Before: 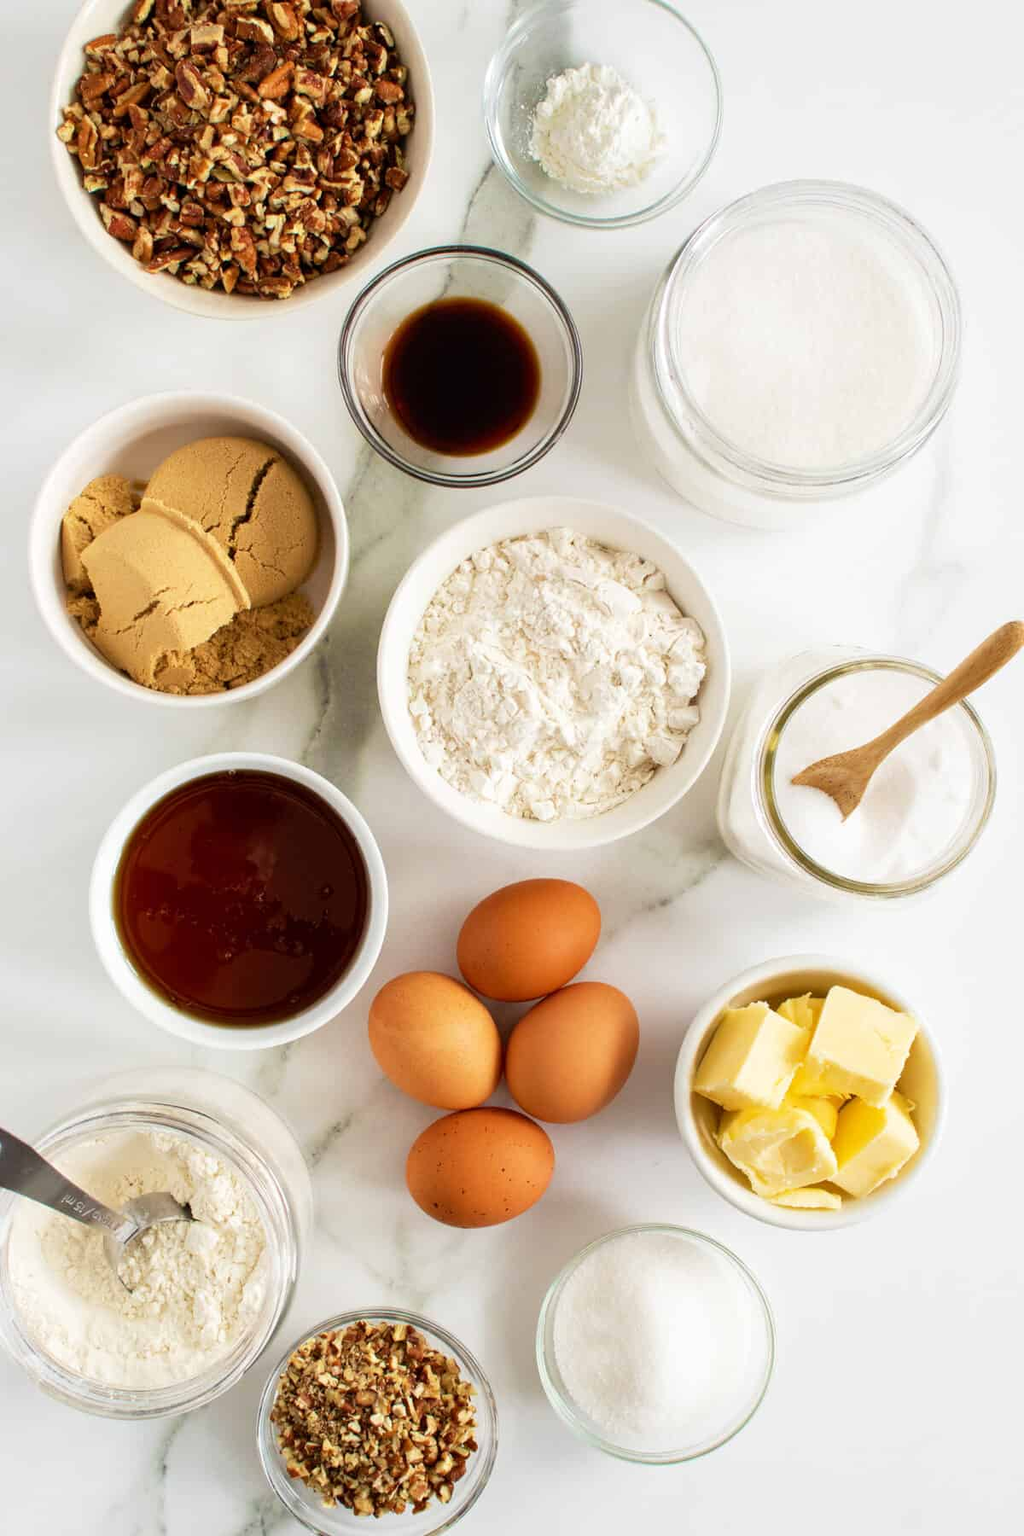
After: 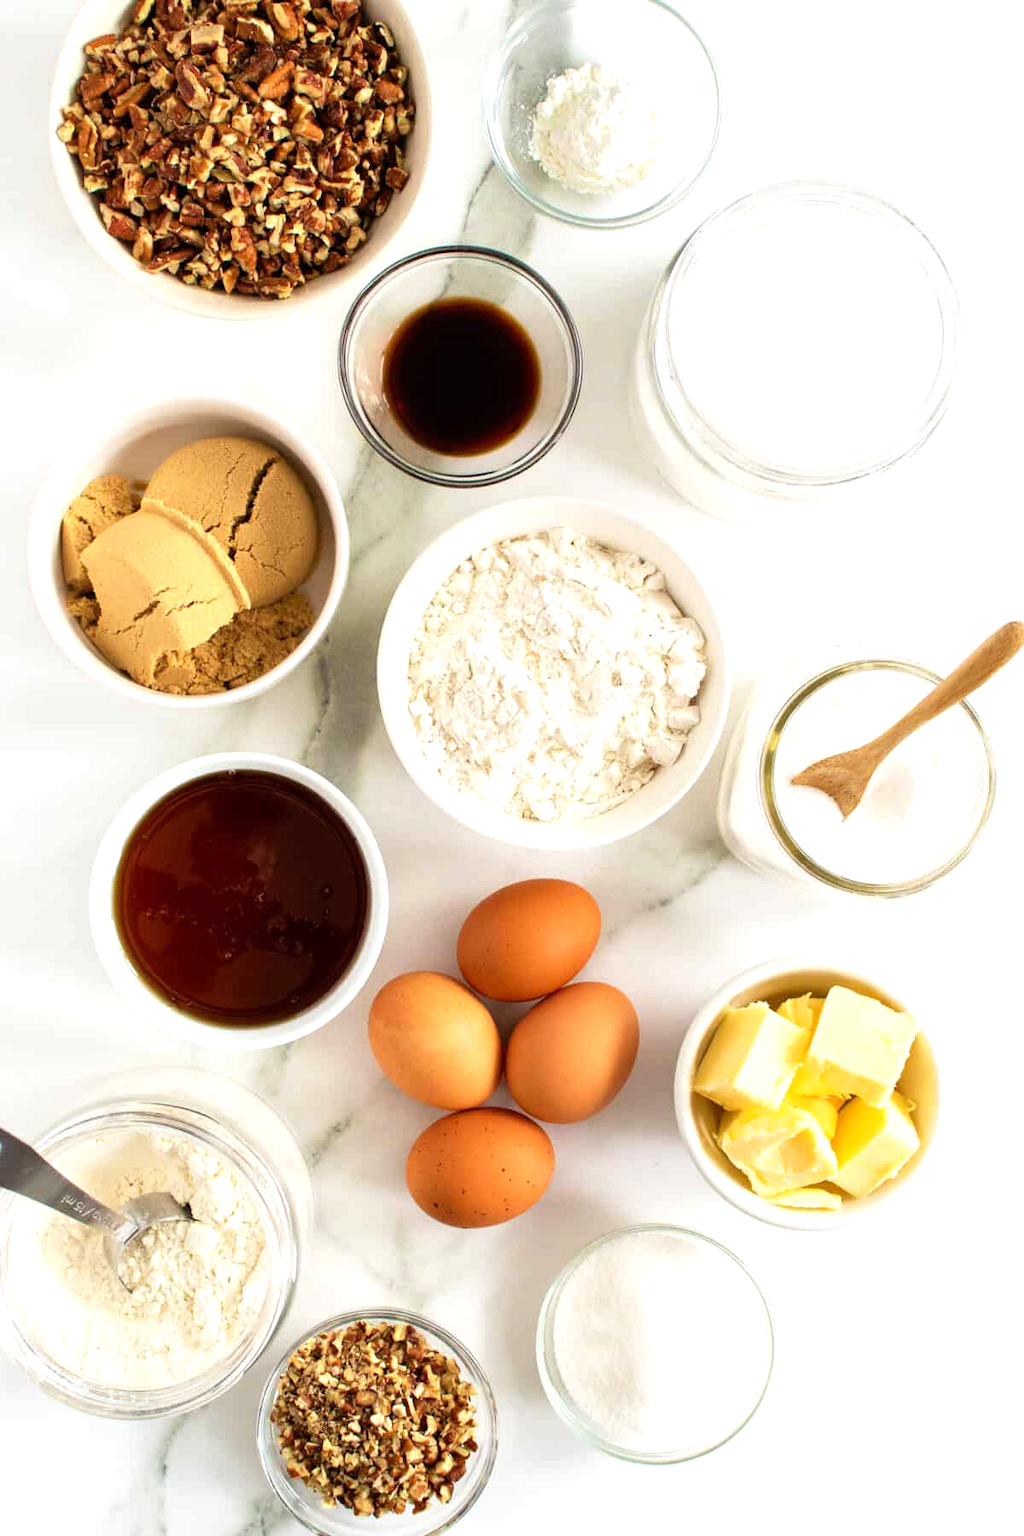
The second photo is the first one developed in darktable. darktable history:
tone equalizer: -8 EV -0.387 EV, -7 EV -0.39 EV, -6 EV -0.345 EV, -5 EV -0.237 EV, -3 EV 0.202 EV, -2 EV 0.34 EV, -1 EV 0.387 EV, +0 EV 0.405 EV
